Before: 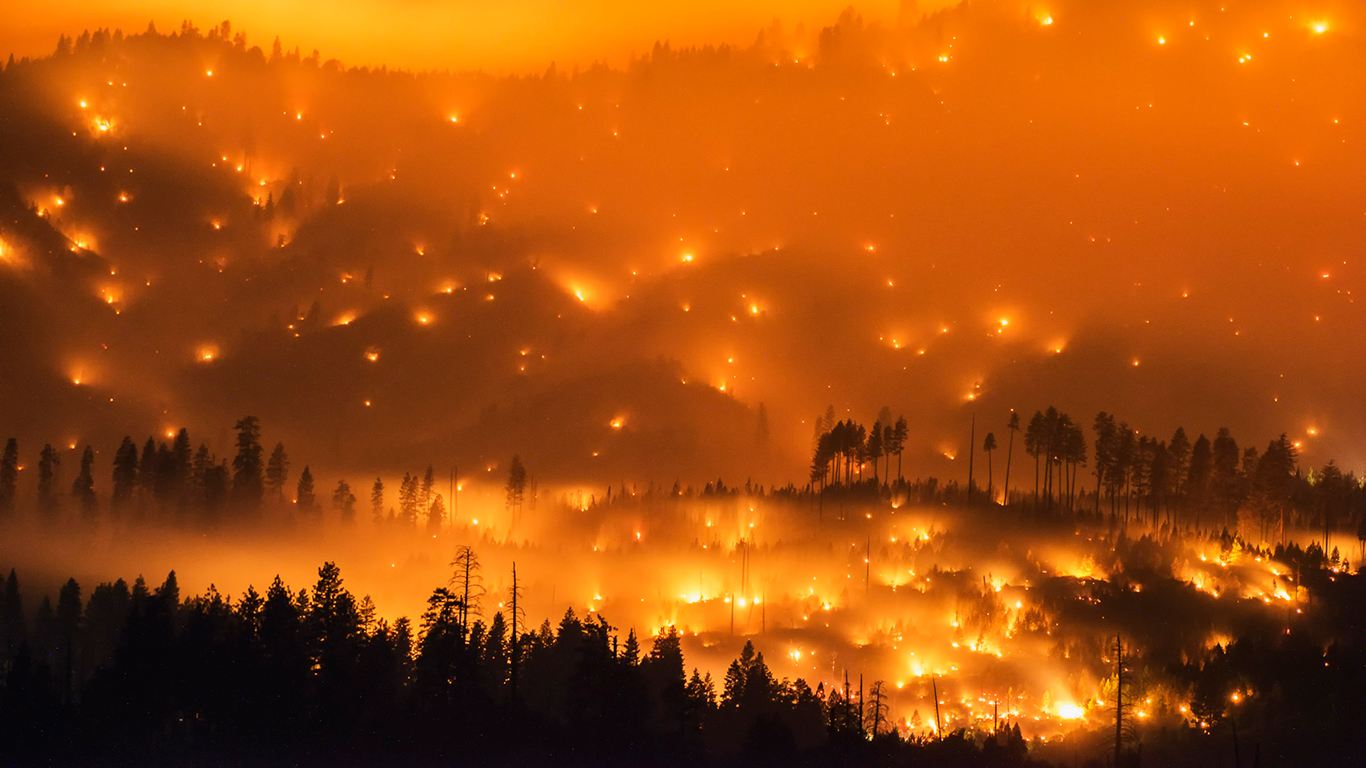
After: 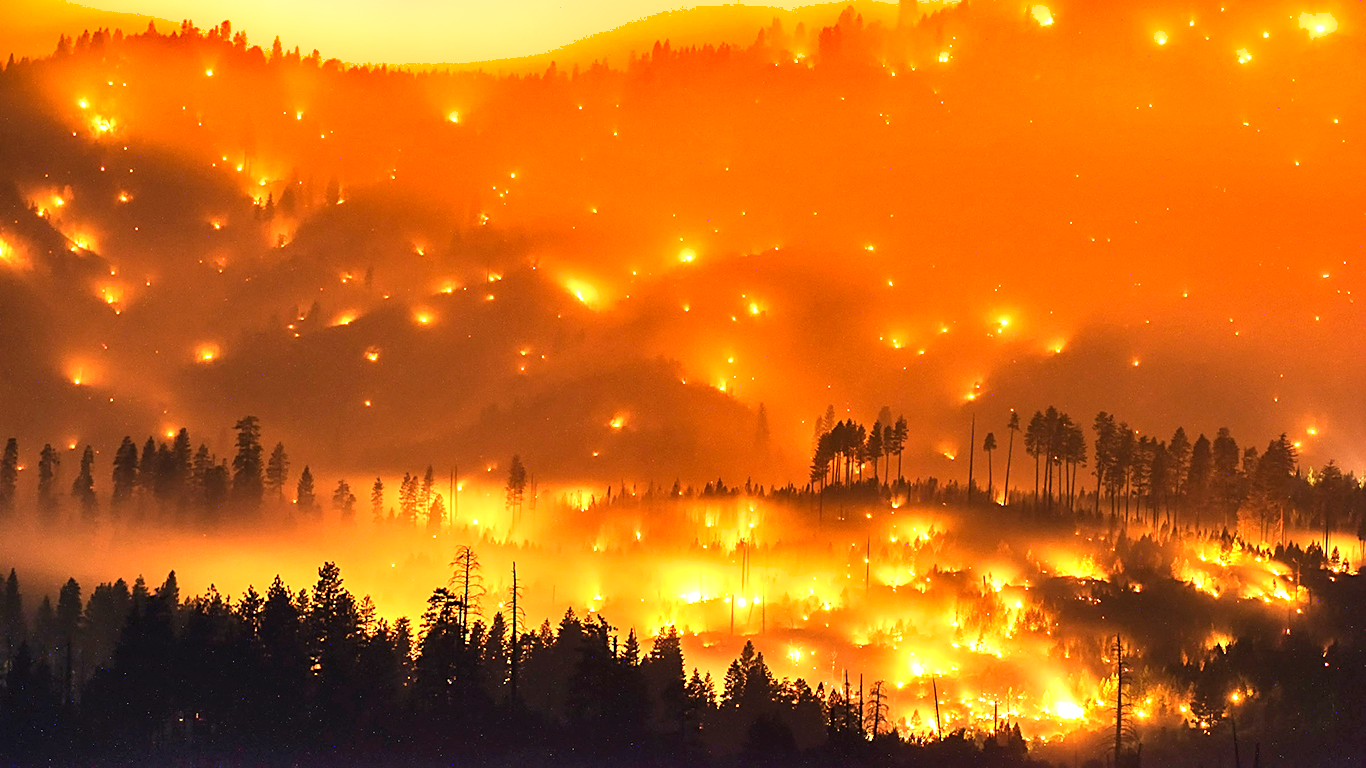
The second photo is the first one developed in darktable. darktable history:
exposure: black level correction 0, exposure 1.199 EV, compensate highlight preservation false
sharpen: on, module defaults
shadows and highlights: soften with gaussian
